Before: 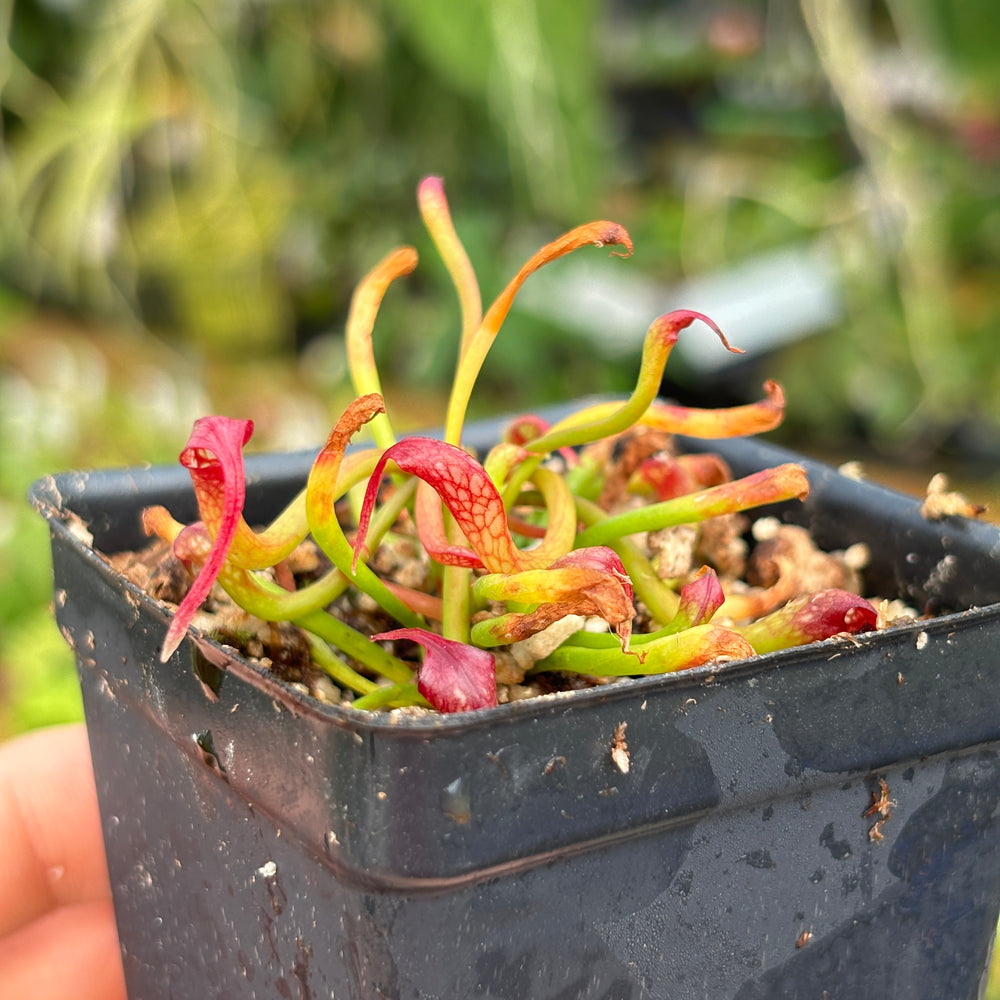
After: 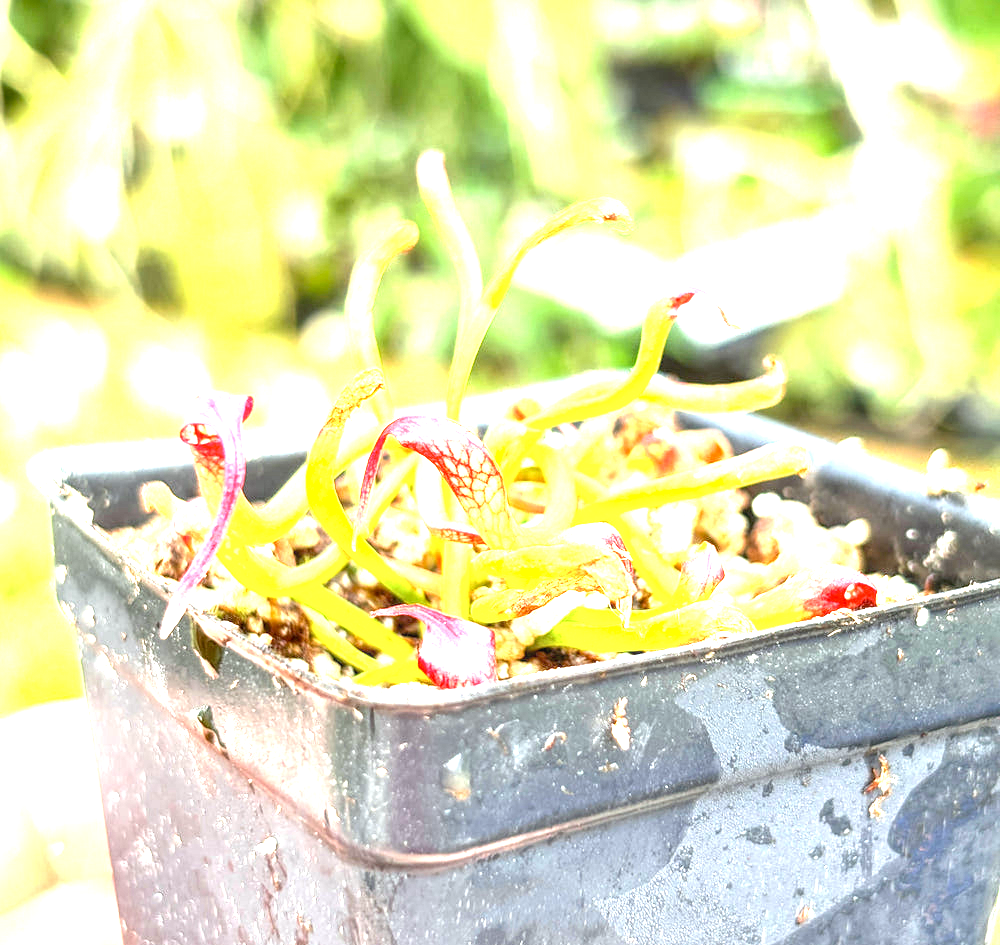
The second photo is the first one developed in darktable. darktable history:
color balance: lift [1.004, 1.002, 1.002, 0.998], gamma [1, 1.007, 1.002, 0.993], gain [1, 0.977, 1.013, 1.023], contrast -3.64%
crop and rotate: top 2.479%, bottom 3.018%
local contrast: highlights 40%, shadows 60%, detail 136%, midtone range 0.514
exposure: black level correction 0.001, exposure 2.607 EV, compensate exposure bias true, compensate highlight preservation false
